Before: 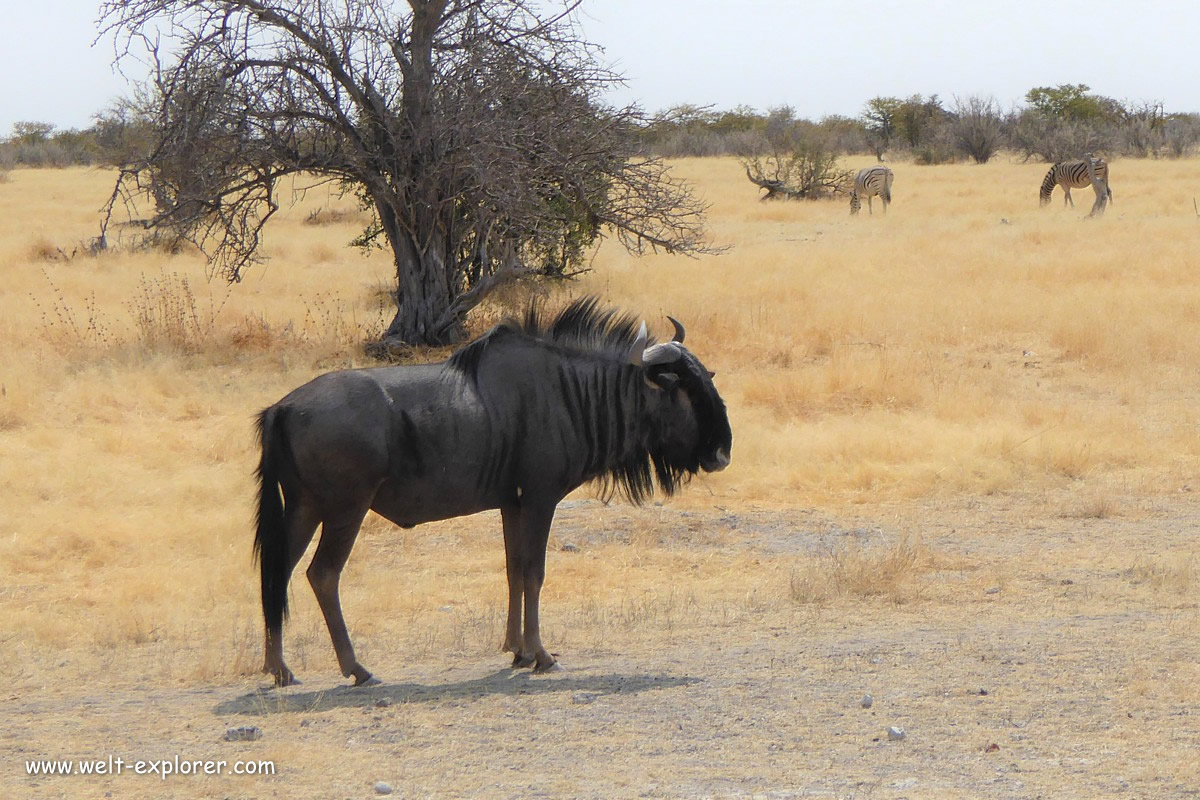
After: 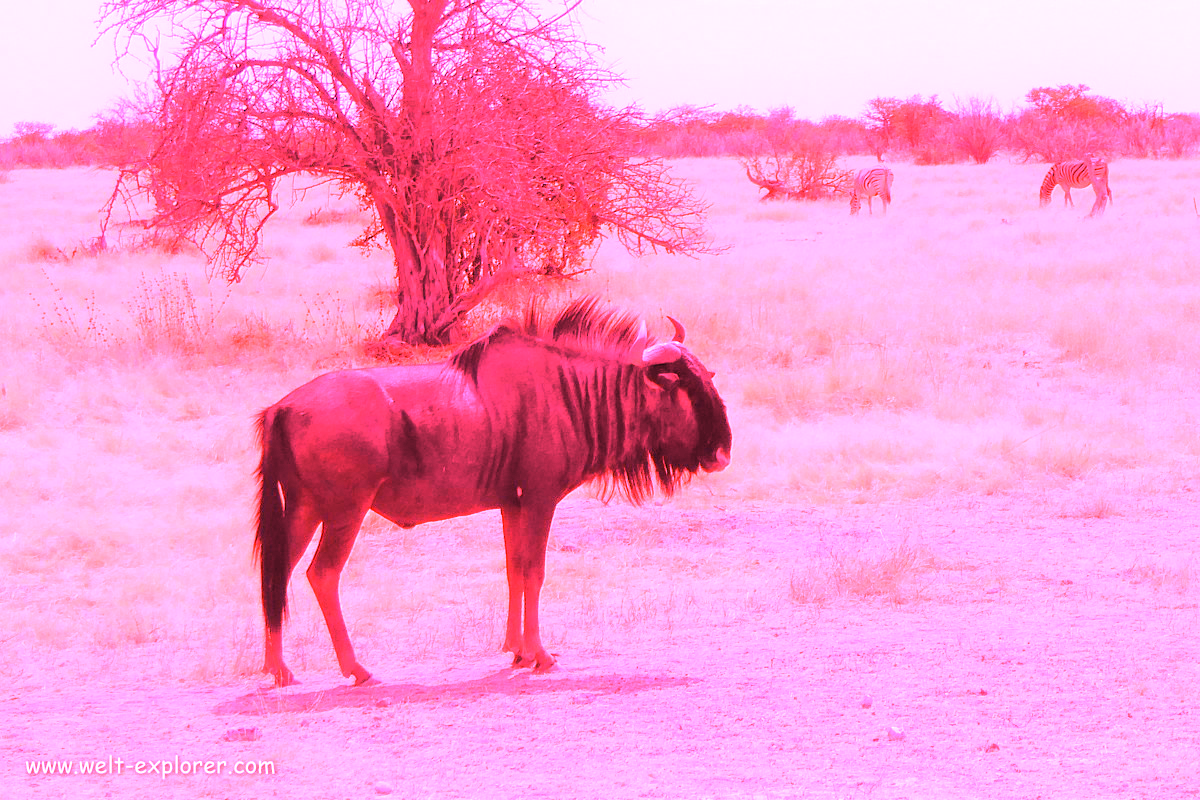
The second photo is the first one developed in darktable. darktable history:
tone equalizer: on, module defaults
tone curve: color space Lab, linked channels, preserve colors none
white balance: red 4.26, blue 1.802
